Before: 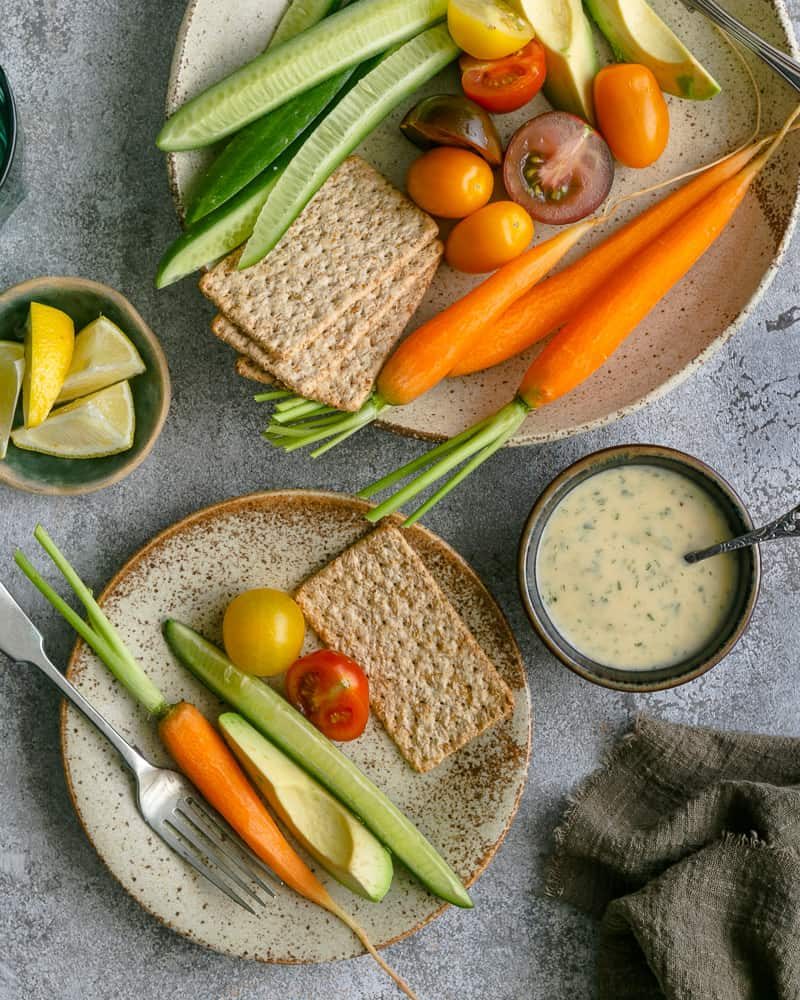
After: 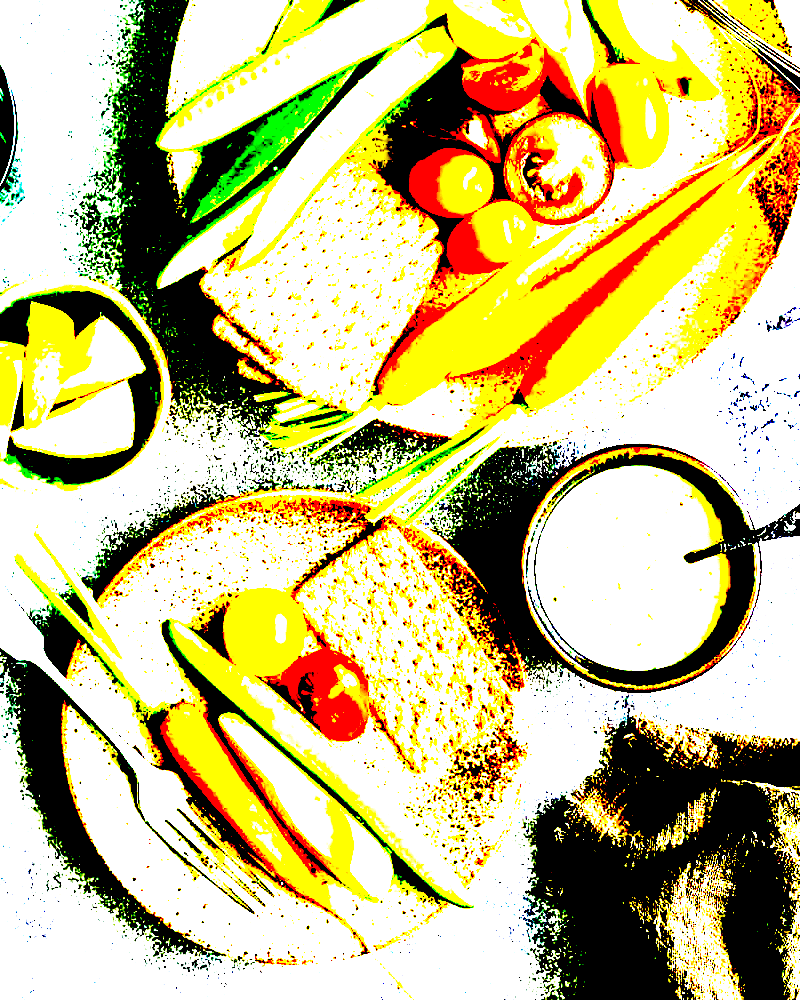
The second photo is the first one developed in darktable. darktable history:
exposure: black level correction 0.1, exposure 3 EV, compensate highlight preservation false
velvia: on, module defaults
